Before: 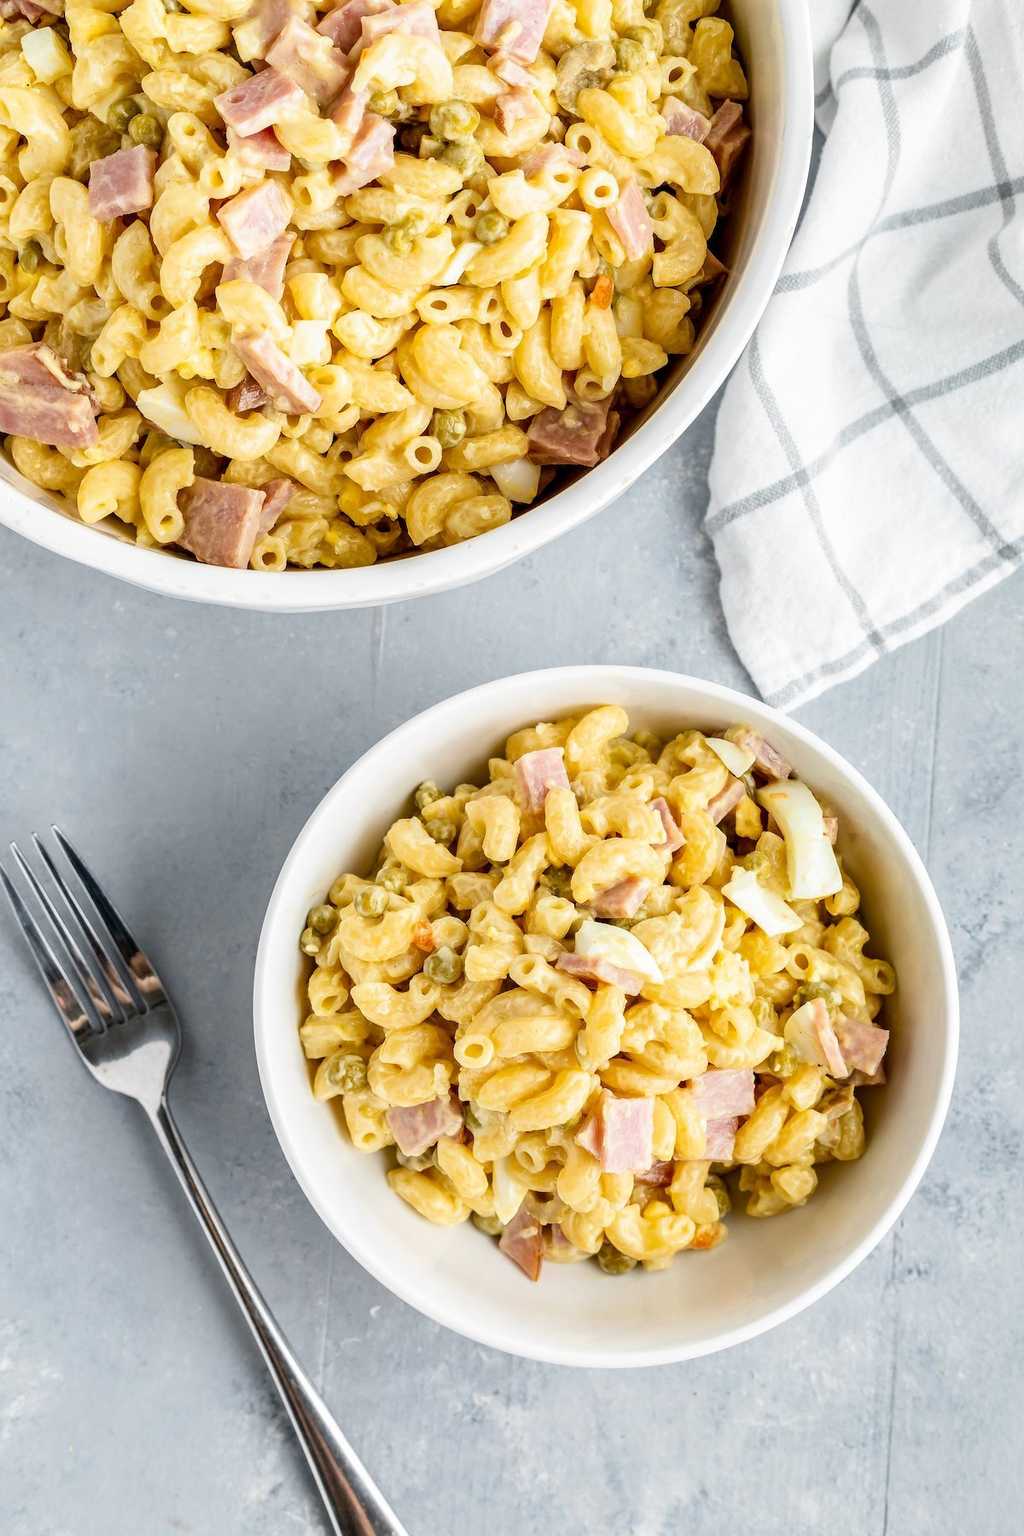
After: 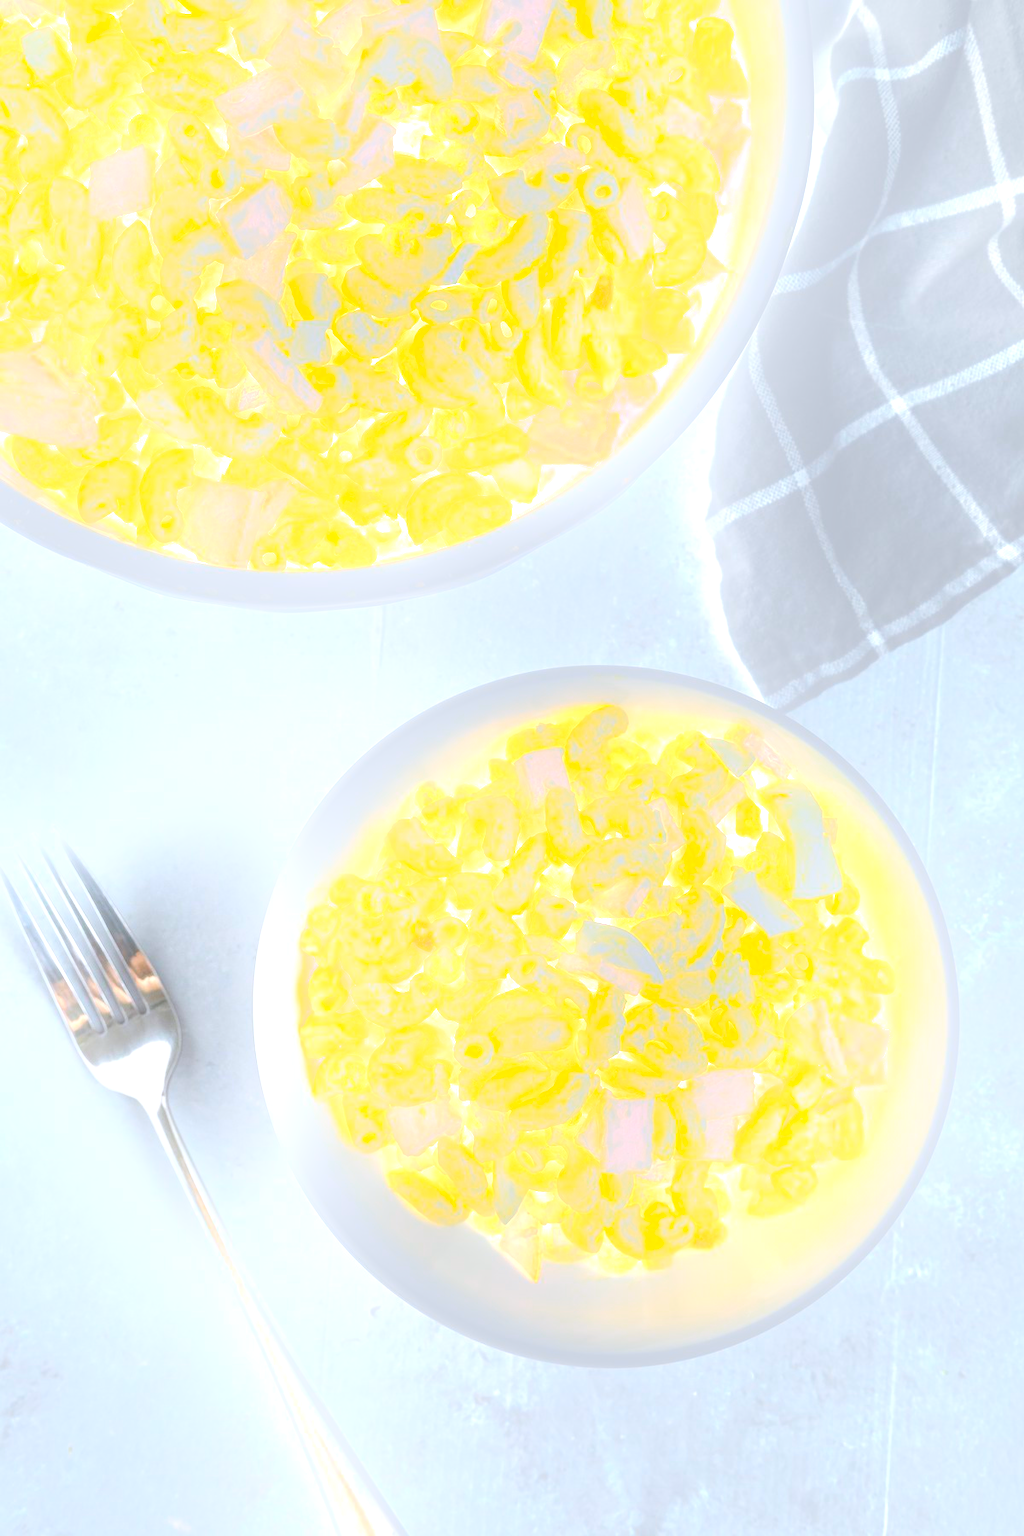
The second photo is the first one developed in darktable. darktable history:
bloom: on, module defaults
exposure: black level correction 0, exposure 1.3 EV, compensate highlight preservation false
white balance: red 0.974, blue 1.044
